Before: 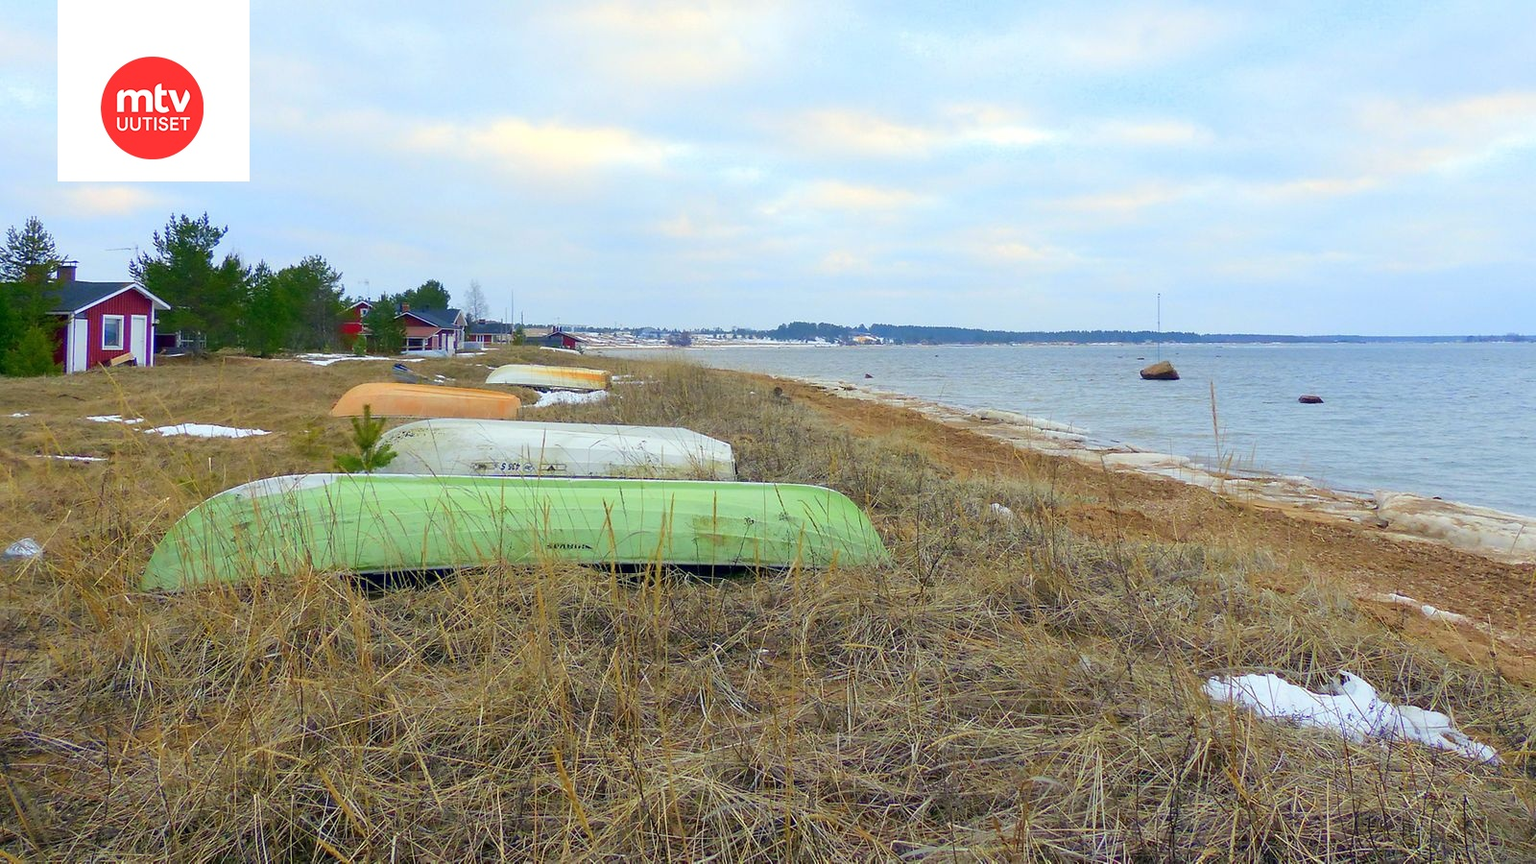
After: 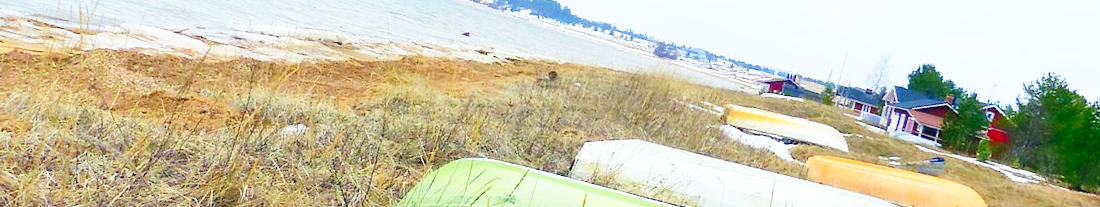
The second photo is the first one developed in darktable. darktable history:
crop and rotate: angle 16.12°, top 30.835%, bottom 35.653%
base curve: curves: ch0 [(0, 0) (0.026, 0.03) (0.109, 0.232) (0.351, 0.748) (0.669, 0.968) (1, 1)], preserve colors none
